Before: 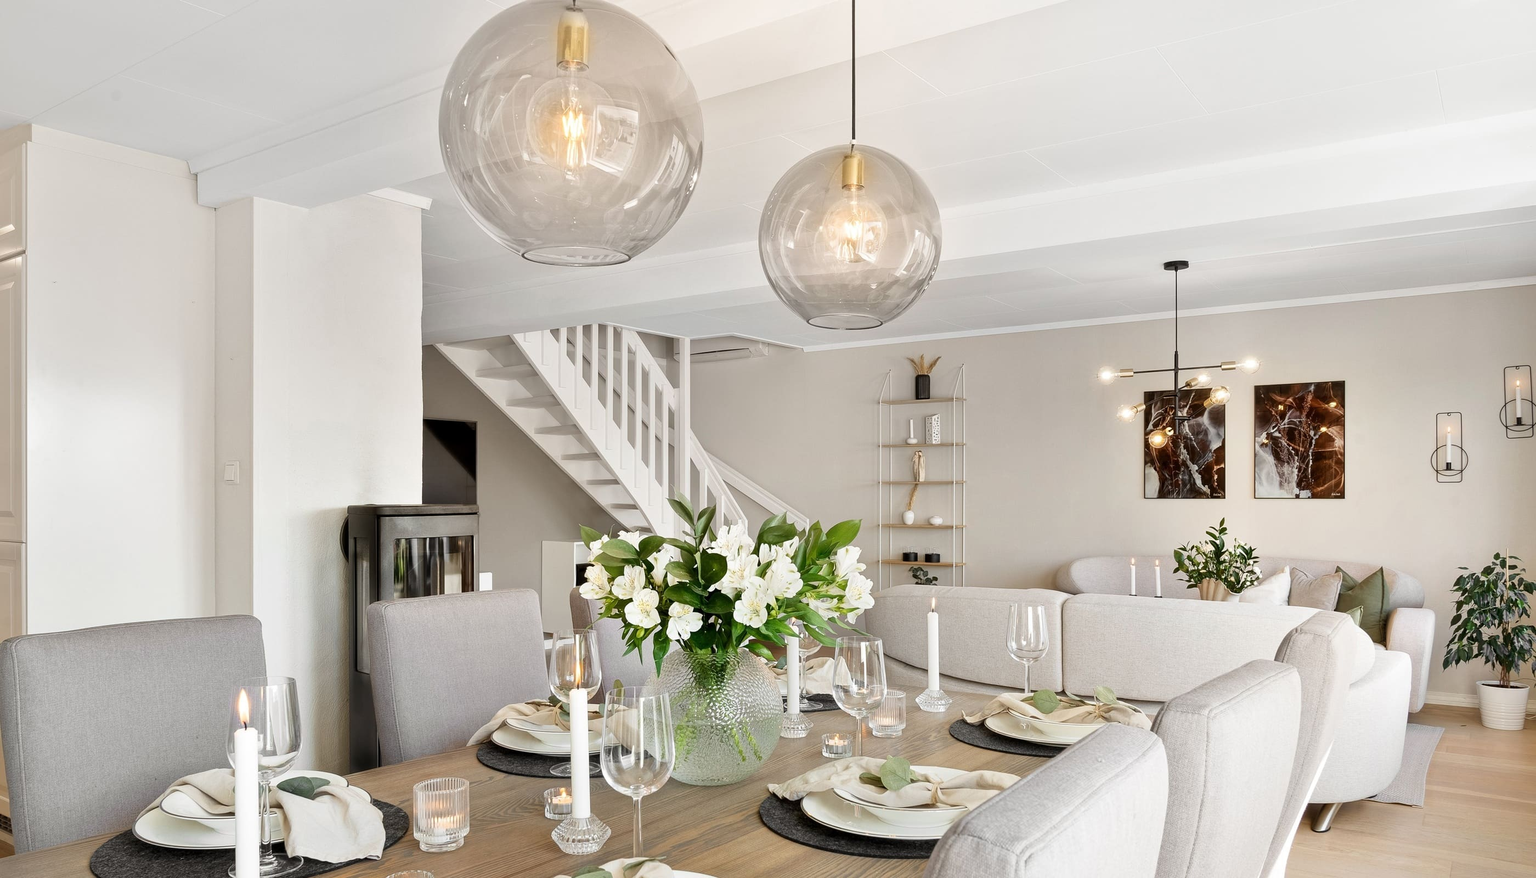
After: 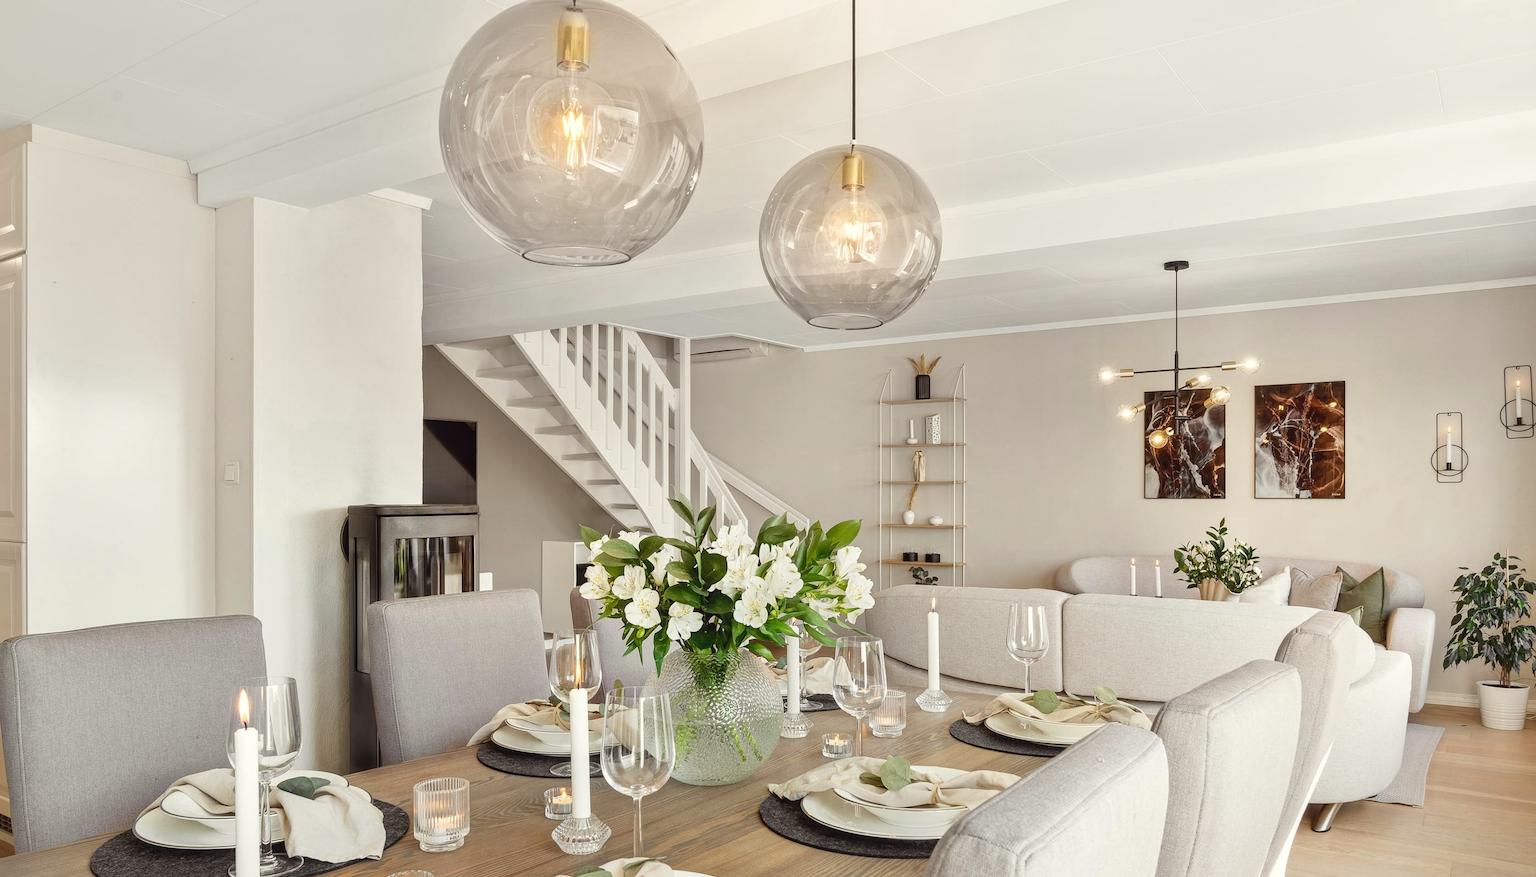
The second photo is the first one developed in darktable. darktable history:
local contrast: detail 110%
color correction: highlights a* -1.18, highlights b* 4.45, shadows a* 3.56
